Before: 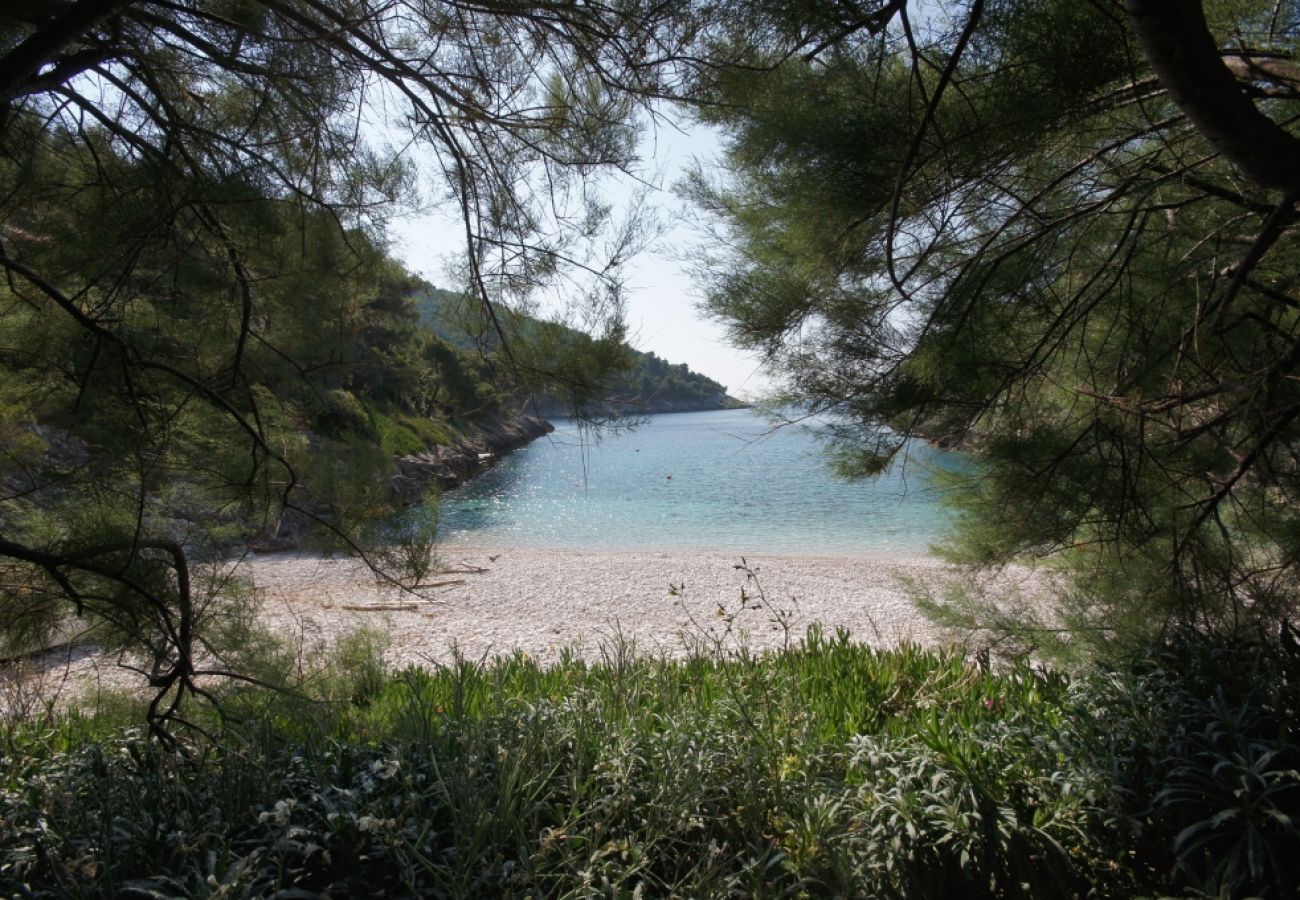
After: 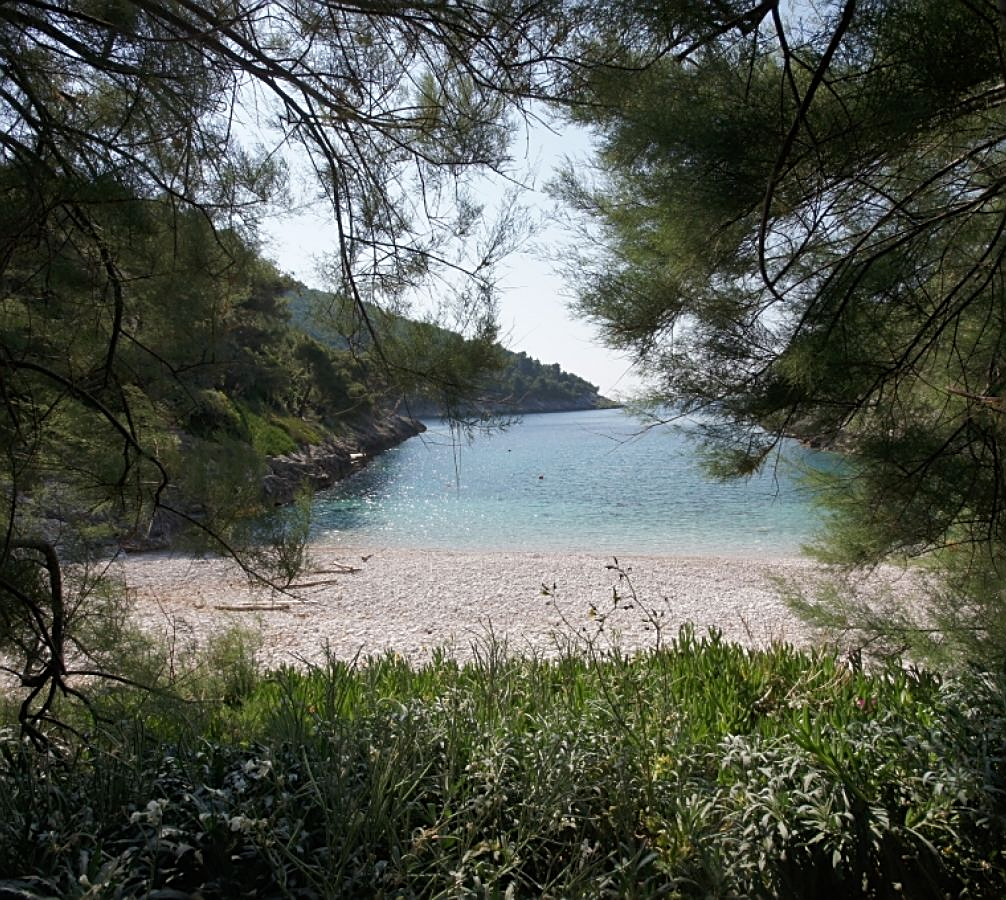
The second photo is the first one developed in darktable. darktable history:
exposure: black level correction 0.001, compensate highlight preservation false
tone equalizer: on, module defaults
sharpen: on, module defaults
crop: left 9.88%, right 12.664%
